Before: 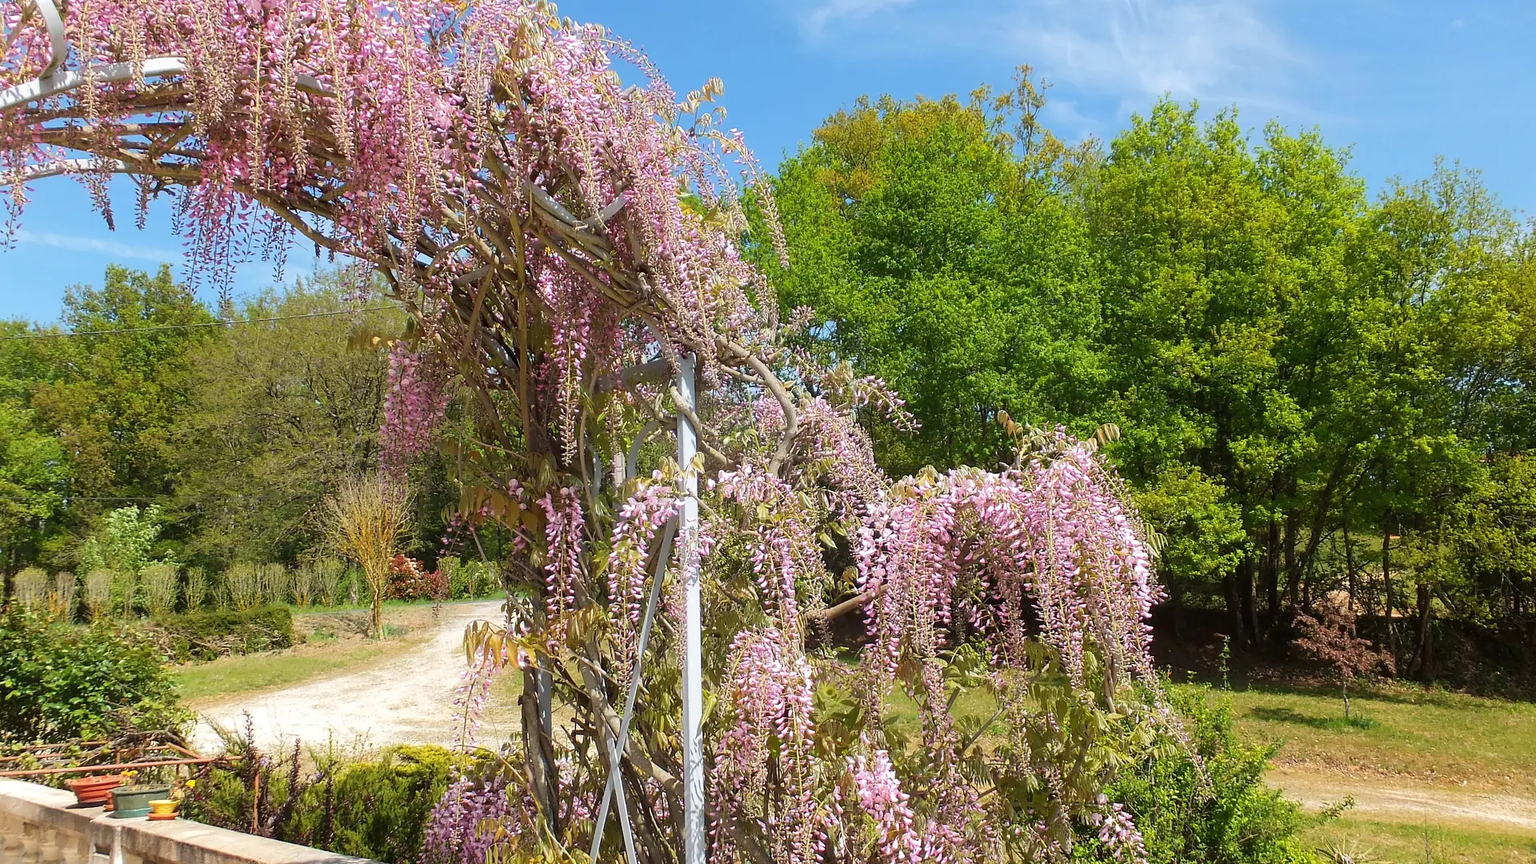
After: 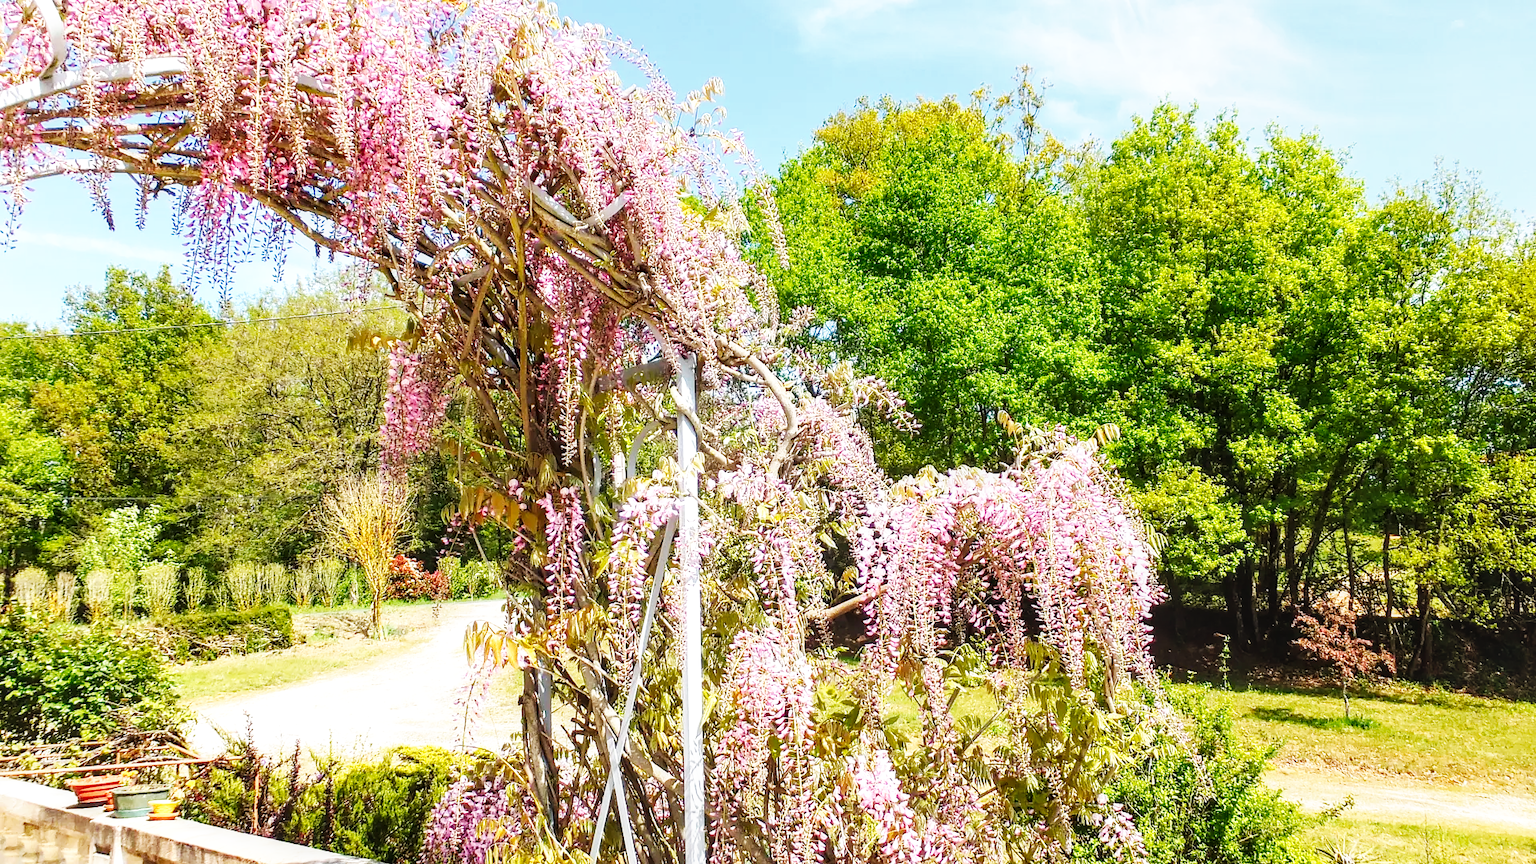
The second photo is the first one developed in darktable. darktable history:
local contrast: on, module defaults
exposure: black level correction -0.001, exposure 0.08 EV, compensate highlight preservation false
base curve: curves: ch0 [(0, 0) (0.007, 0.004) (0.027, 0.03) (0.046, 0.07) (0.207, 0.54) (0.442, 0.872) (0.673, 0.972) (1, 1)], preserve colors none
shadows and highlights: shadows 73.82, highlights -26.01, soften with gaussian
